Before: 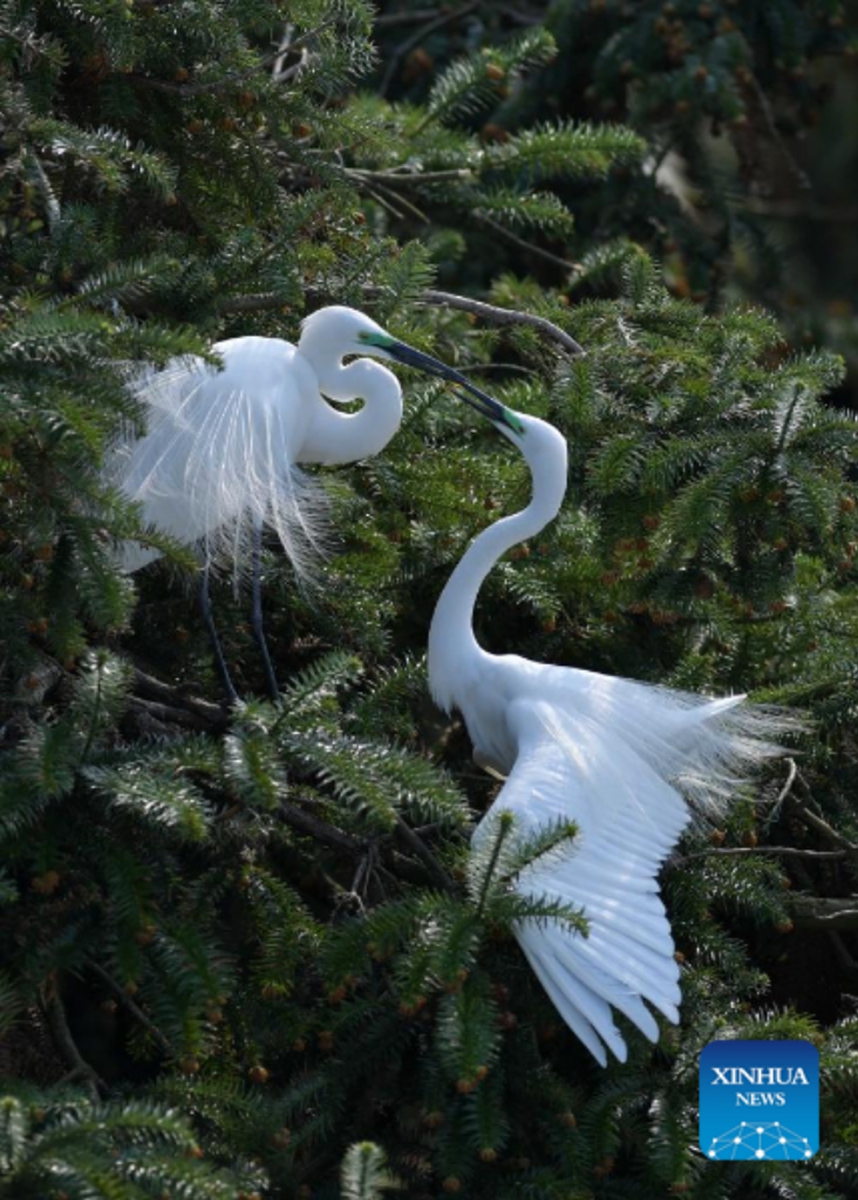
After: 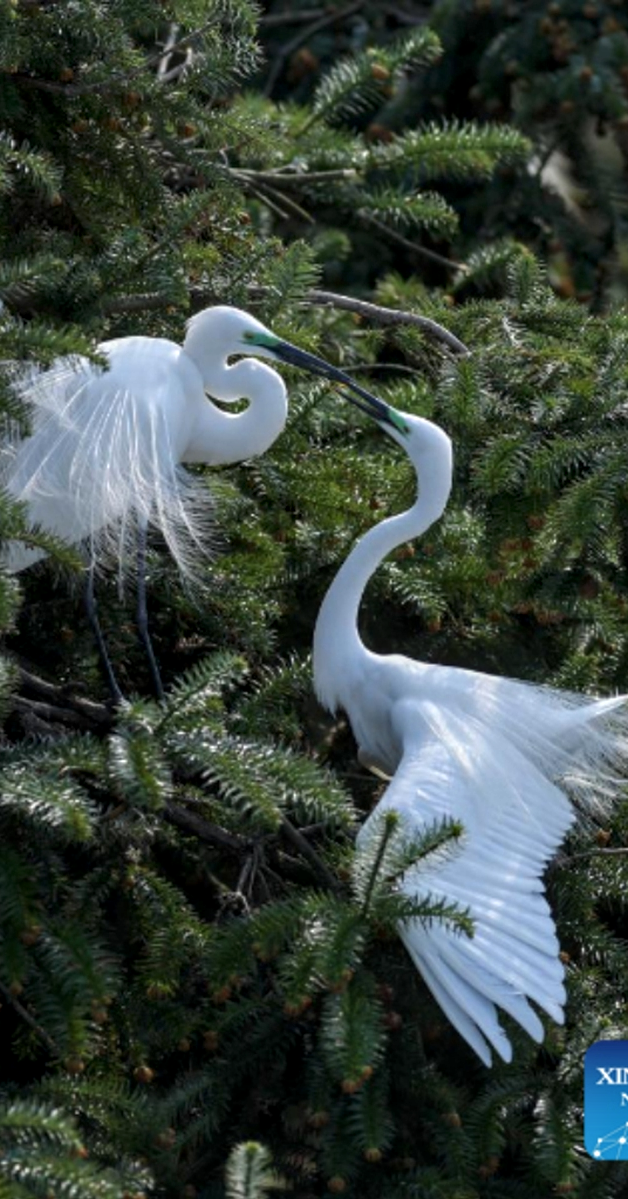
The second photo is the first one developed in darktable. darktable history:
crop: left 13.443%, right 13.31%
local contrast: detail 130%
